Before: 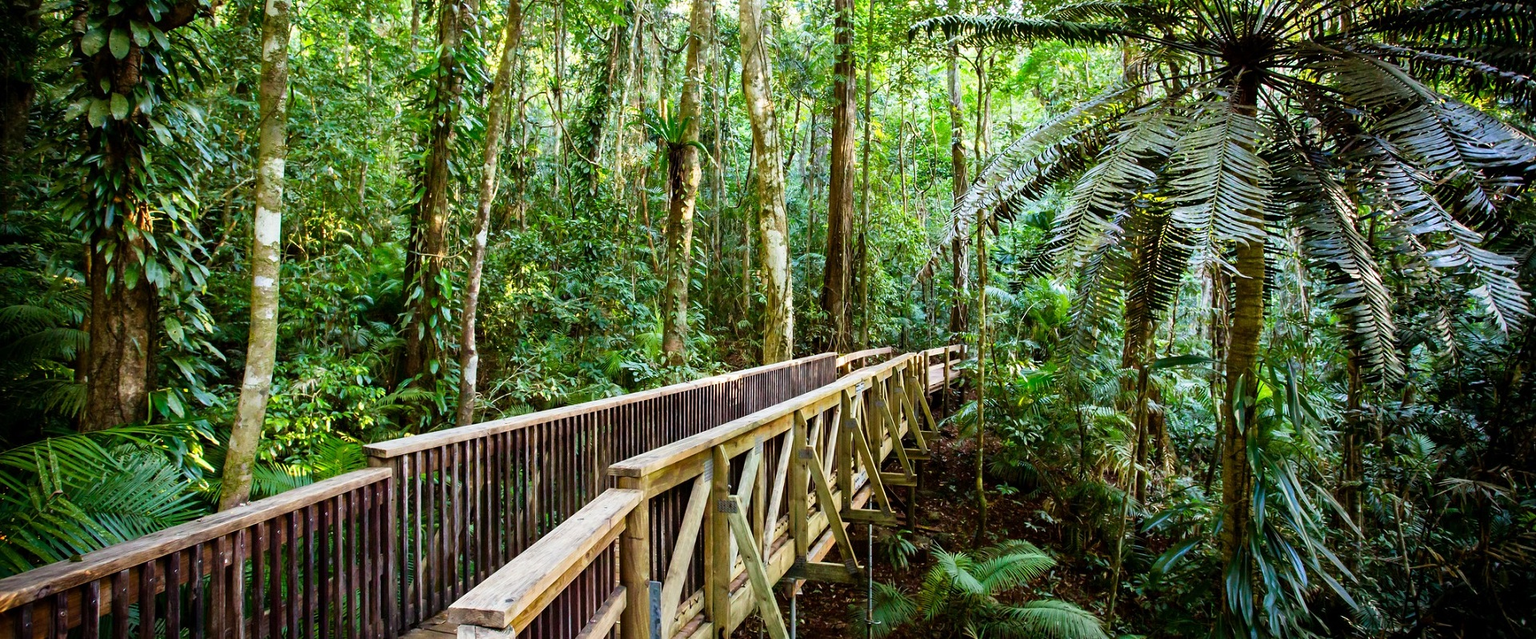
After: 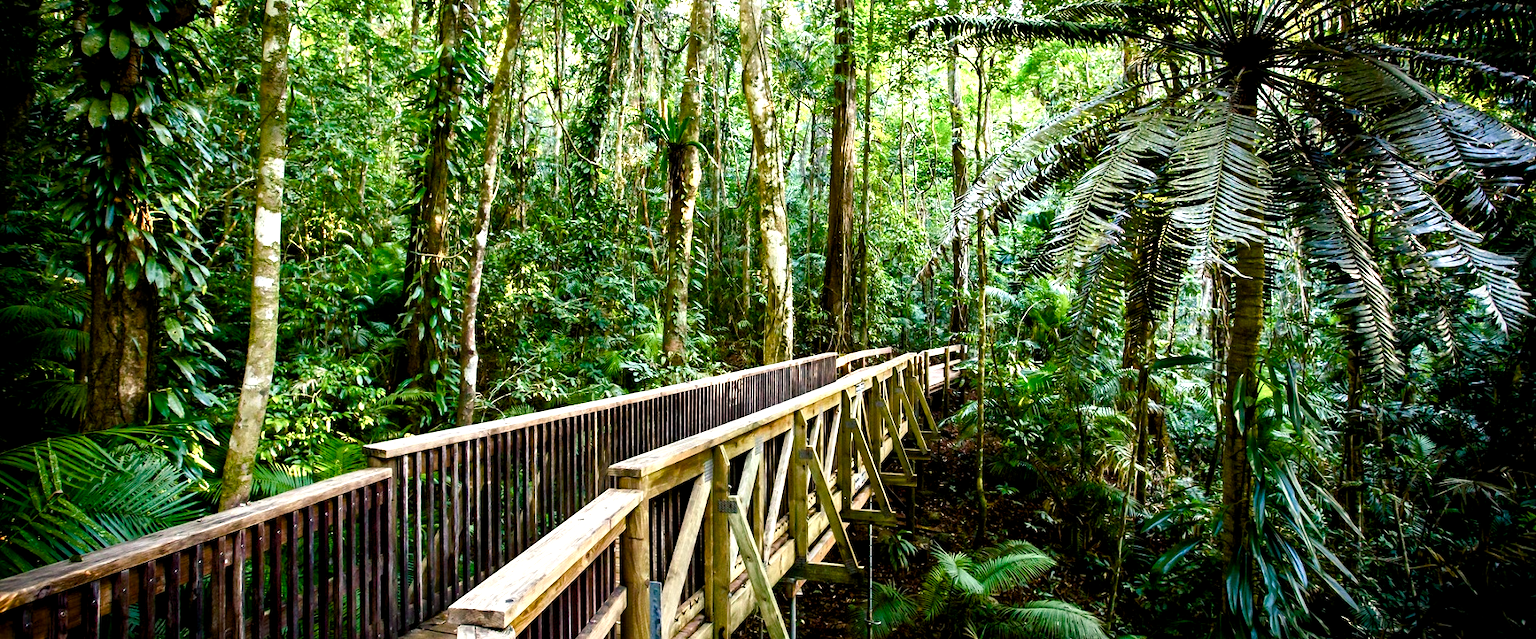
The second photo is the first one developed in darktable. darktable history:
color balance rgb: shadows lift › chroma 2.79%, shadows lift › hue 190.66°, power › hue 171.85°, highlights gain › chroma 2.16%, highlights gain › hue 75.26°, global offset › luminance -0.51%, perceptual saturation grading › highlights -33.8%, perceptual saturation grading › mid-tones 14.98%, perceptual saturation grading › shadows 48.43%, perceptual brilliance grading › highlights 15.68%, perceptual brilliance grading › mid-tones 6.62%, perceptual brilliance grading › shadows -14.98%, global vibrance 11.32%, contrast 5.05%
